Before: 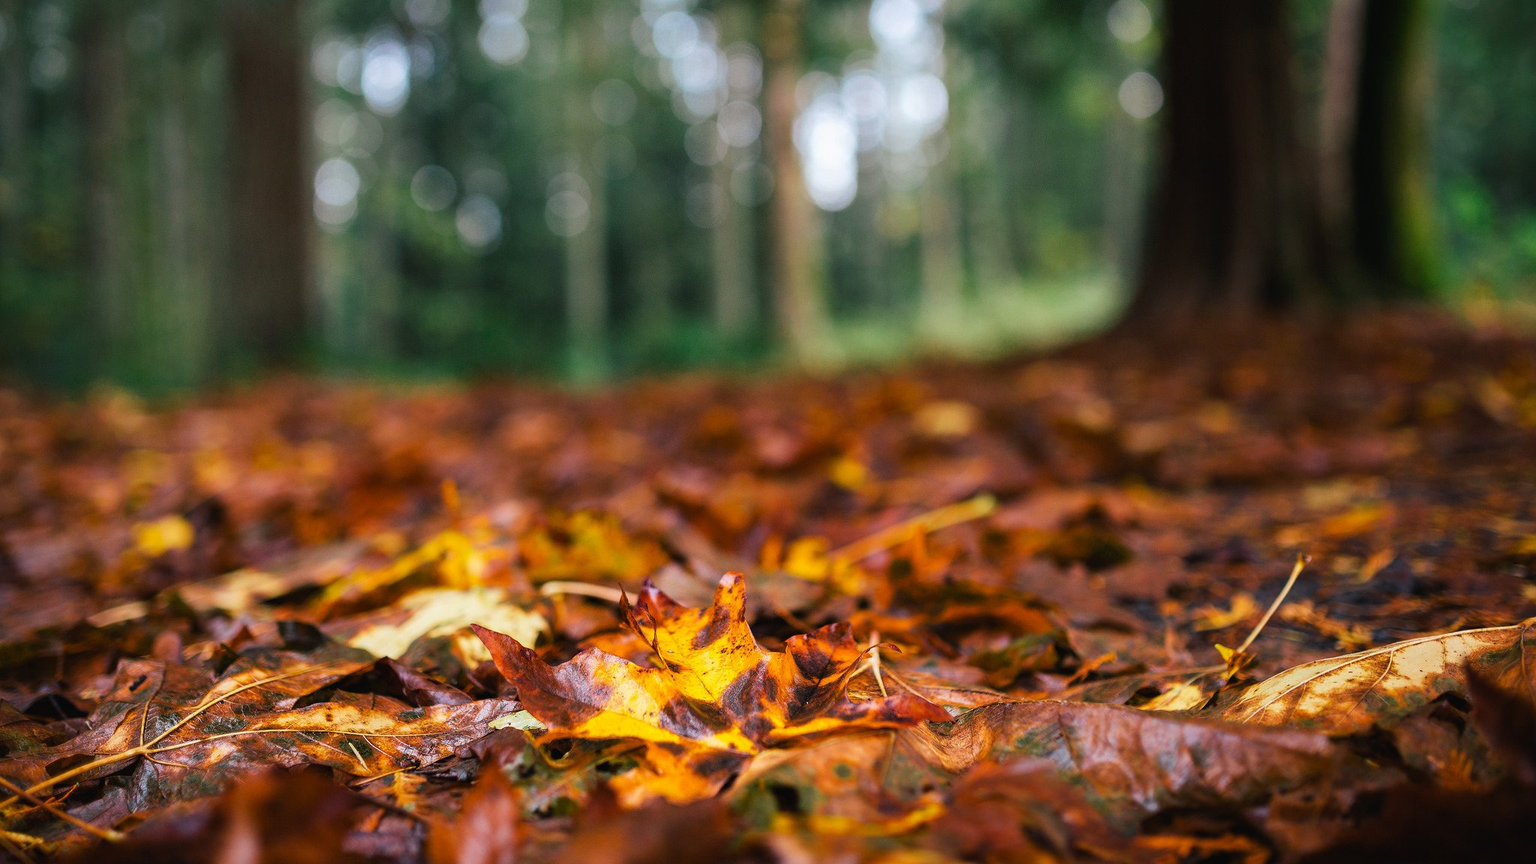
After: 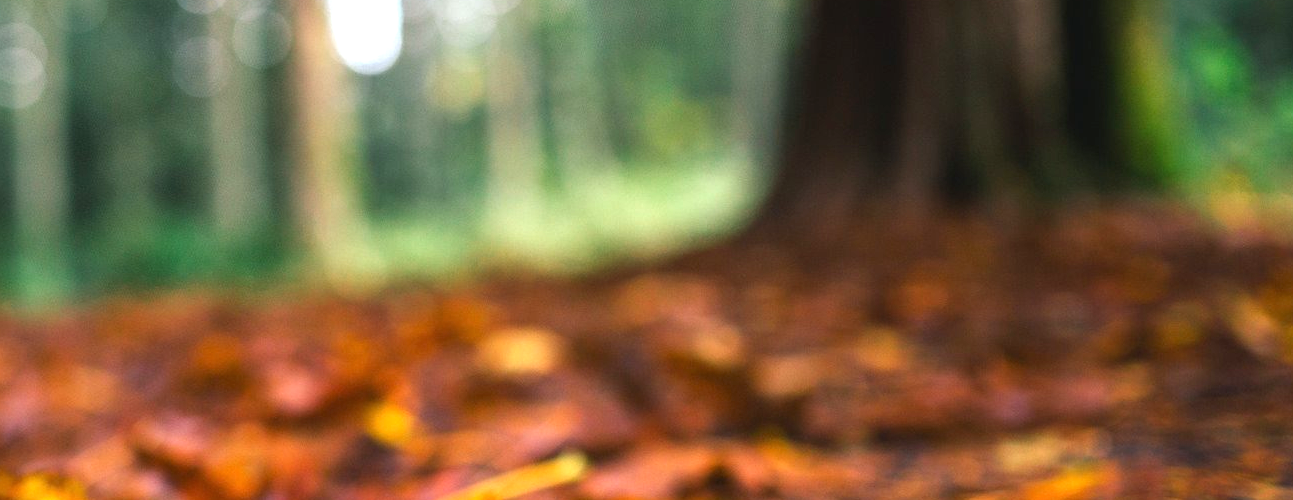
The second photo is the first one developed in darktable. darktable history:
exposure: black level correction 0, exposure 1 EV, compensate highlight preservation false
crop: left 36.201%, top 17.995%, right 0.64%, bottom 38.577%
